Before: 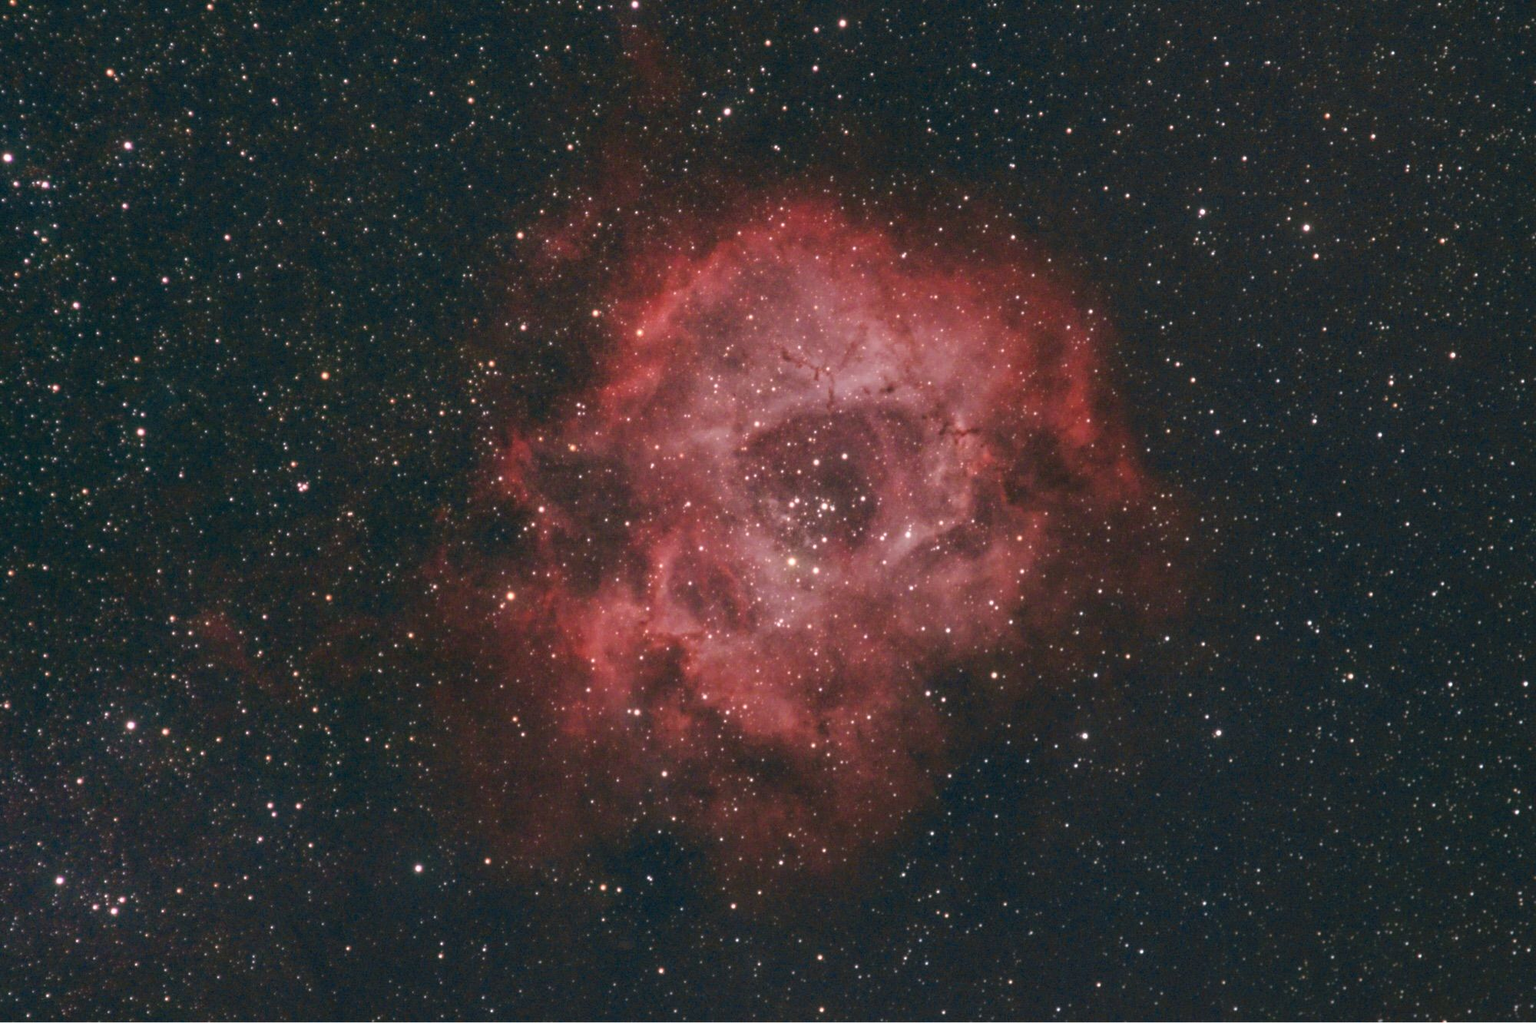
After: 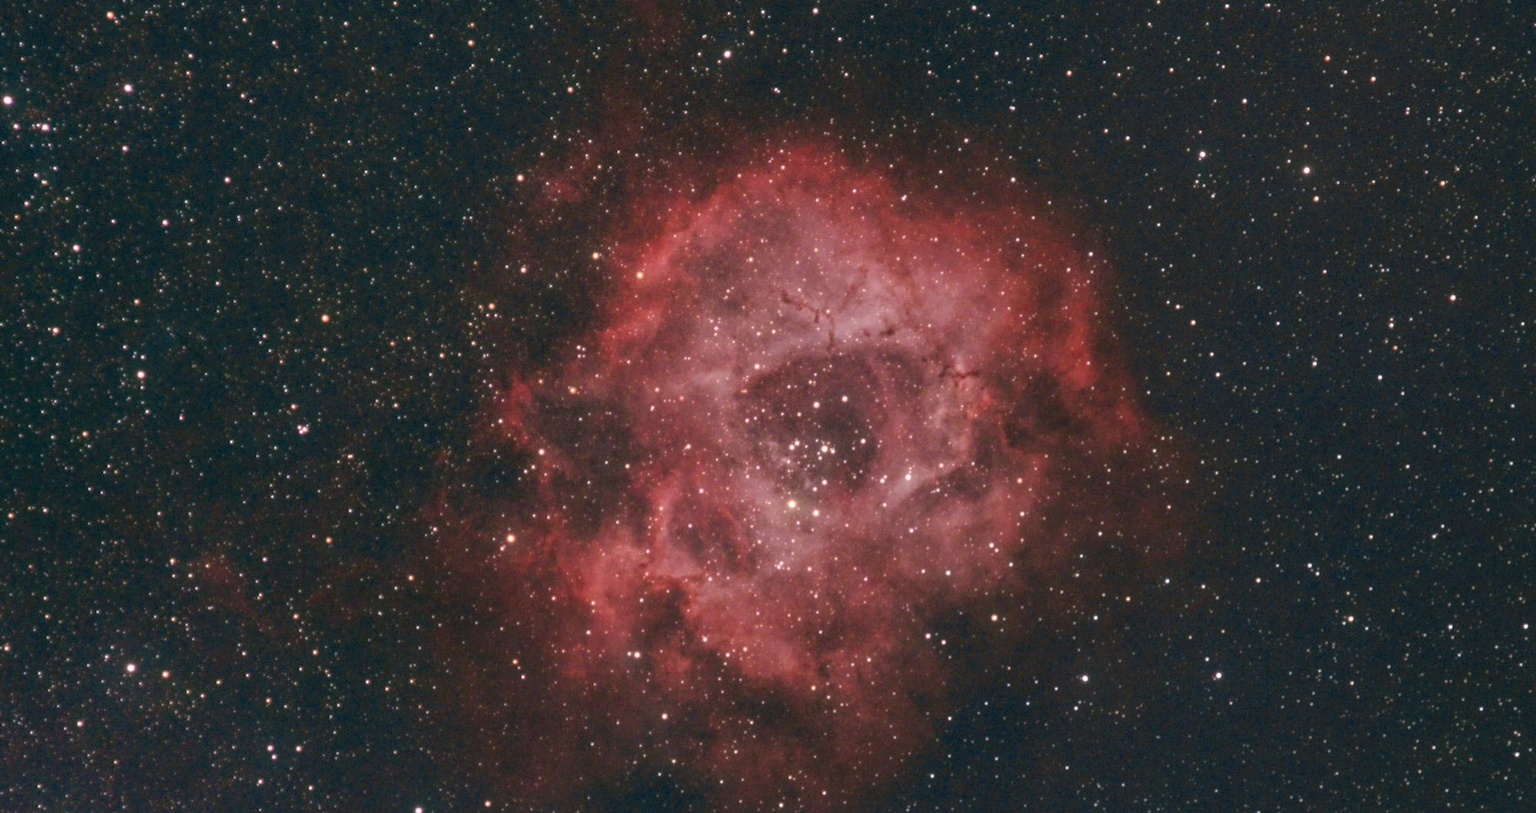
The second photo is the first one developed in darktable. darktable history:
crop and rotate: top 5.653%, bottom 14.806%
